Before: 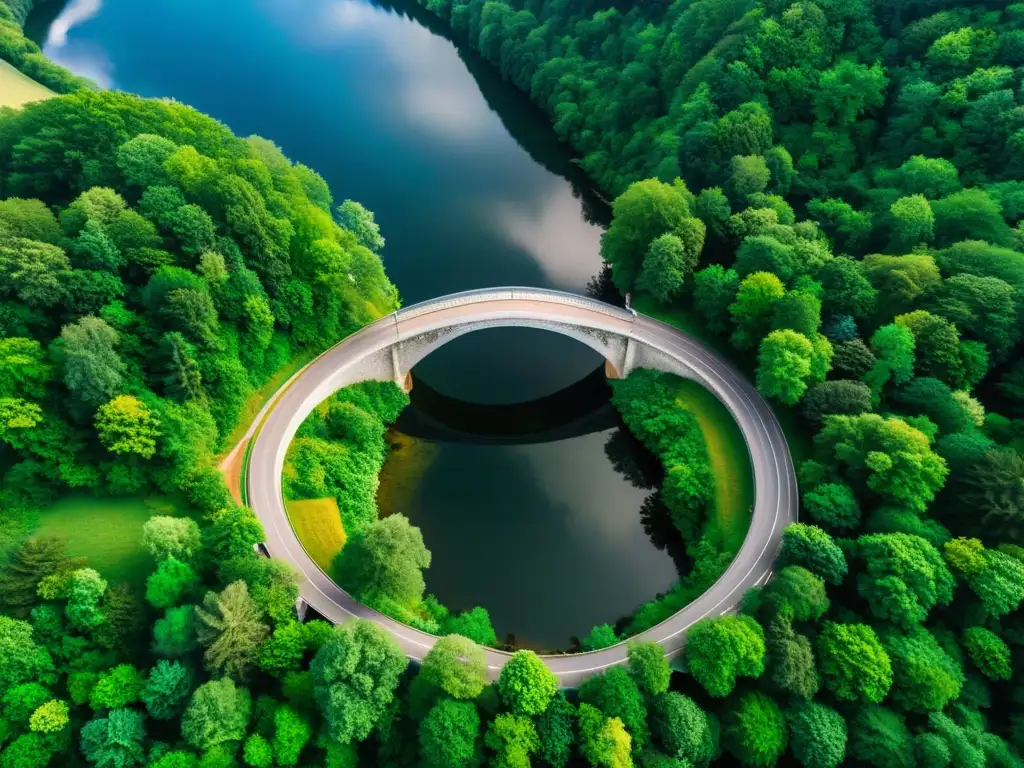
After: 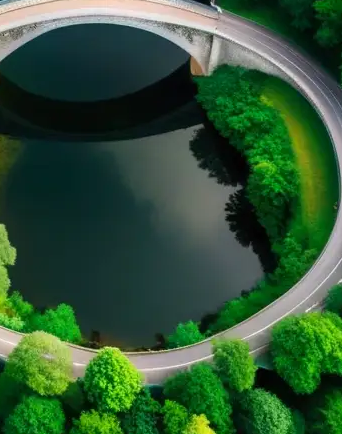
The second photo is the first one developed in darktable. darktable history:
exposure: compensate exposure bias true, compensate highlight preservation false
shadows and highlights: shadows -24.52, highlights 48.44, soften with gaussian
crop: left 40.616%, top 39.46%, right 25.739%, bottom 2.798%
